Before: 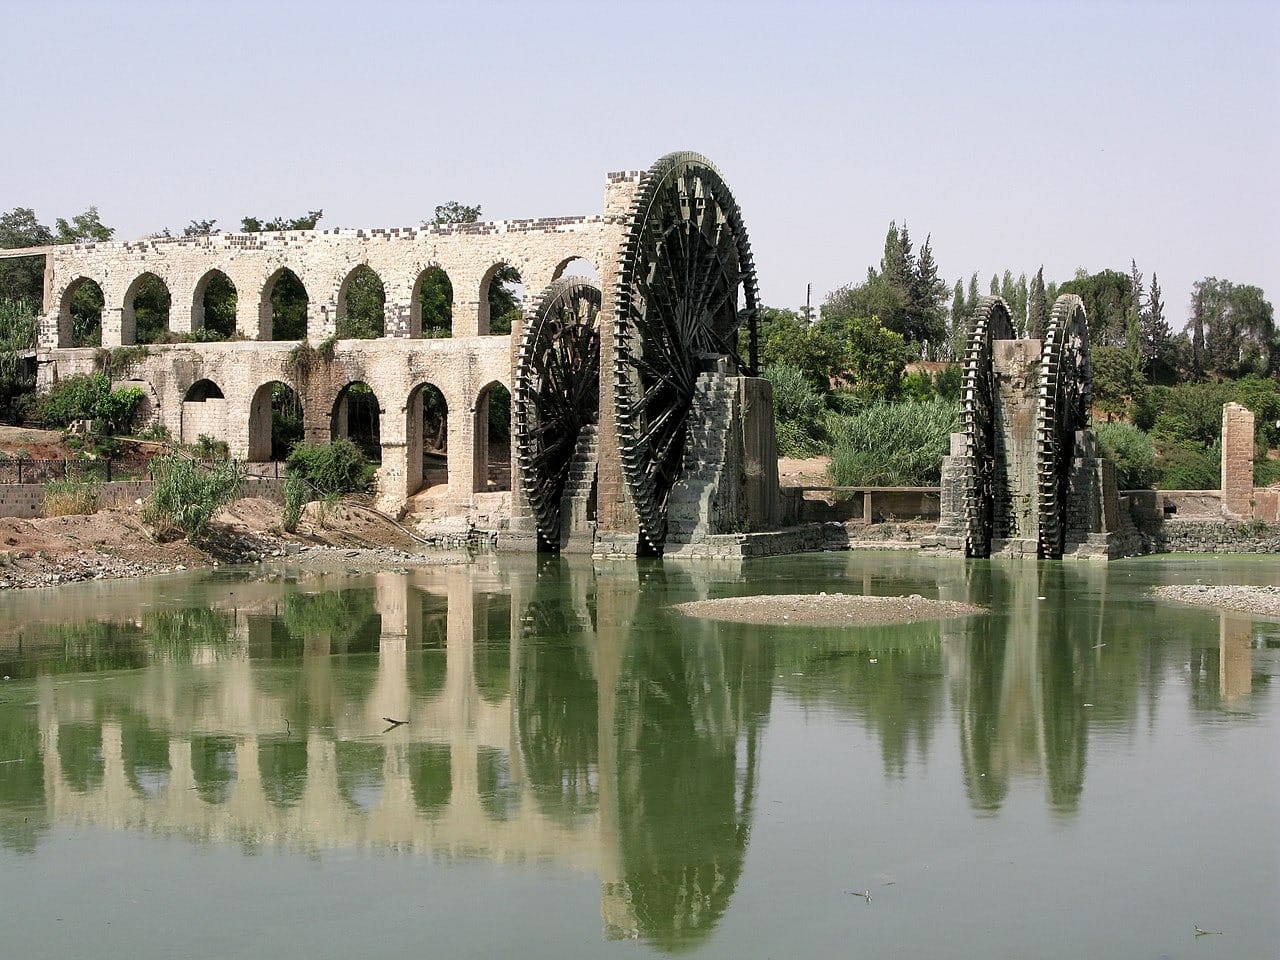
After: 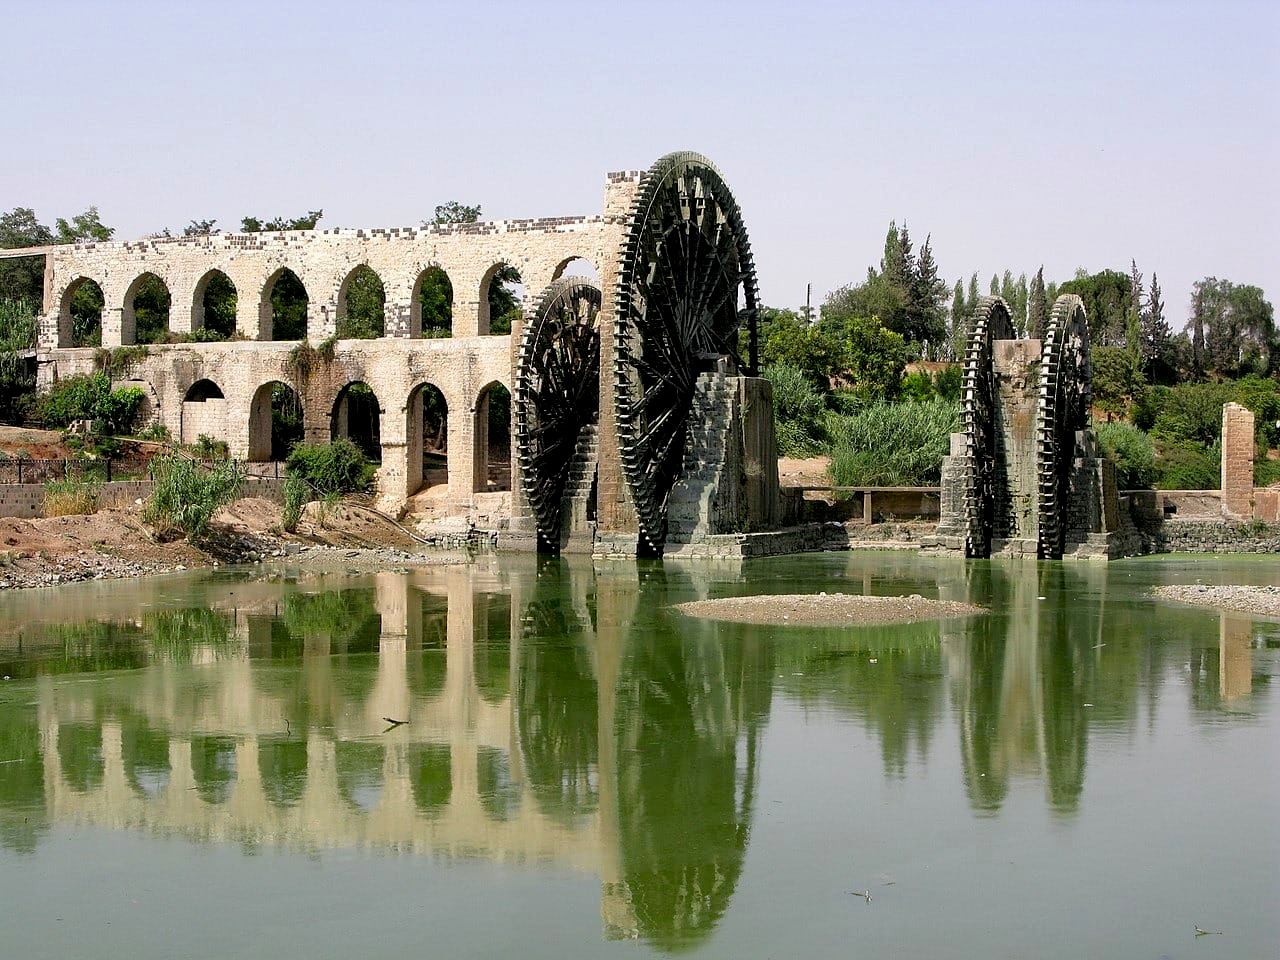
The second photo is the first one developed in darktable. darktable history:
exposure: black level correction 0.009, exposure 0.014 EV, compensate highlight preservation false
color balance: output saturation 120%
